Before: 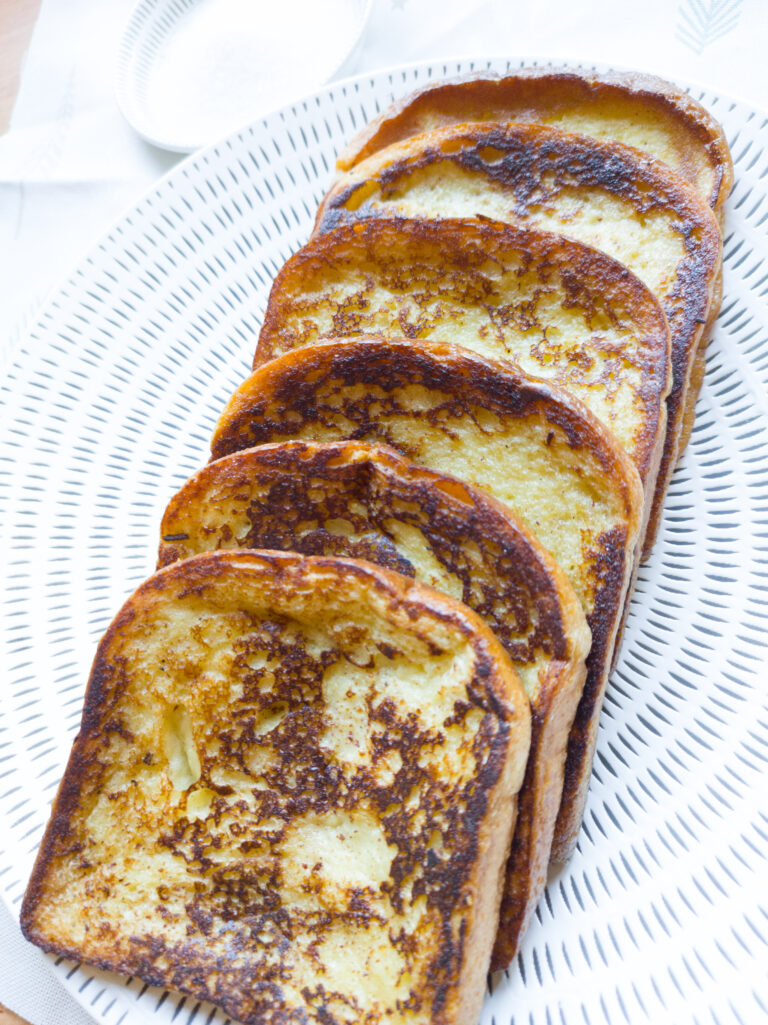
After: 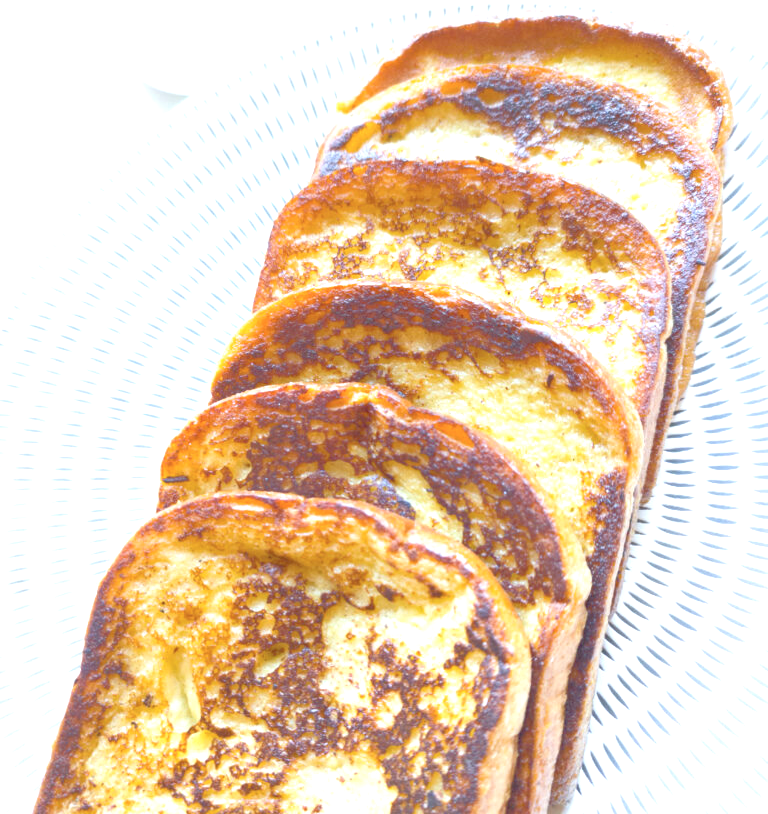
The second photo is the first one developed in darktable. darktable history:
exposure: black level correction 0.001, exposure 1.13 EV, compensate highlight preservation false
crop and rotate: top 5.665%, bottom 14.916%
contrast brightness saturation: contrast -0.161, brightness 0.049, saturation -0.122
tone equalizer: -7 EV 0.144 EV, -6 EV 0.624 EV, -5 EV 1.14 EV, -4 EV 1.32 EV, -3 EV 1.12 EV, -2 EV 0.6 EV, -1 EV 0.148 EV
